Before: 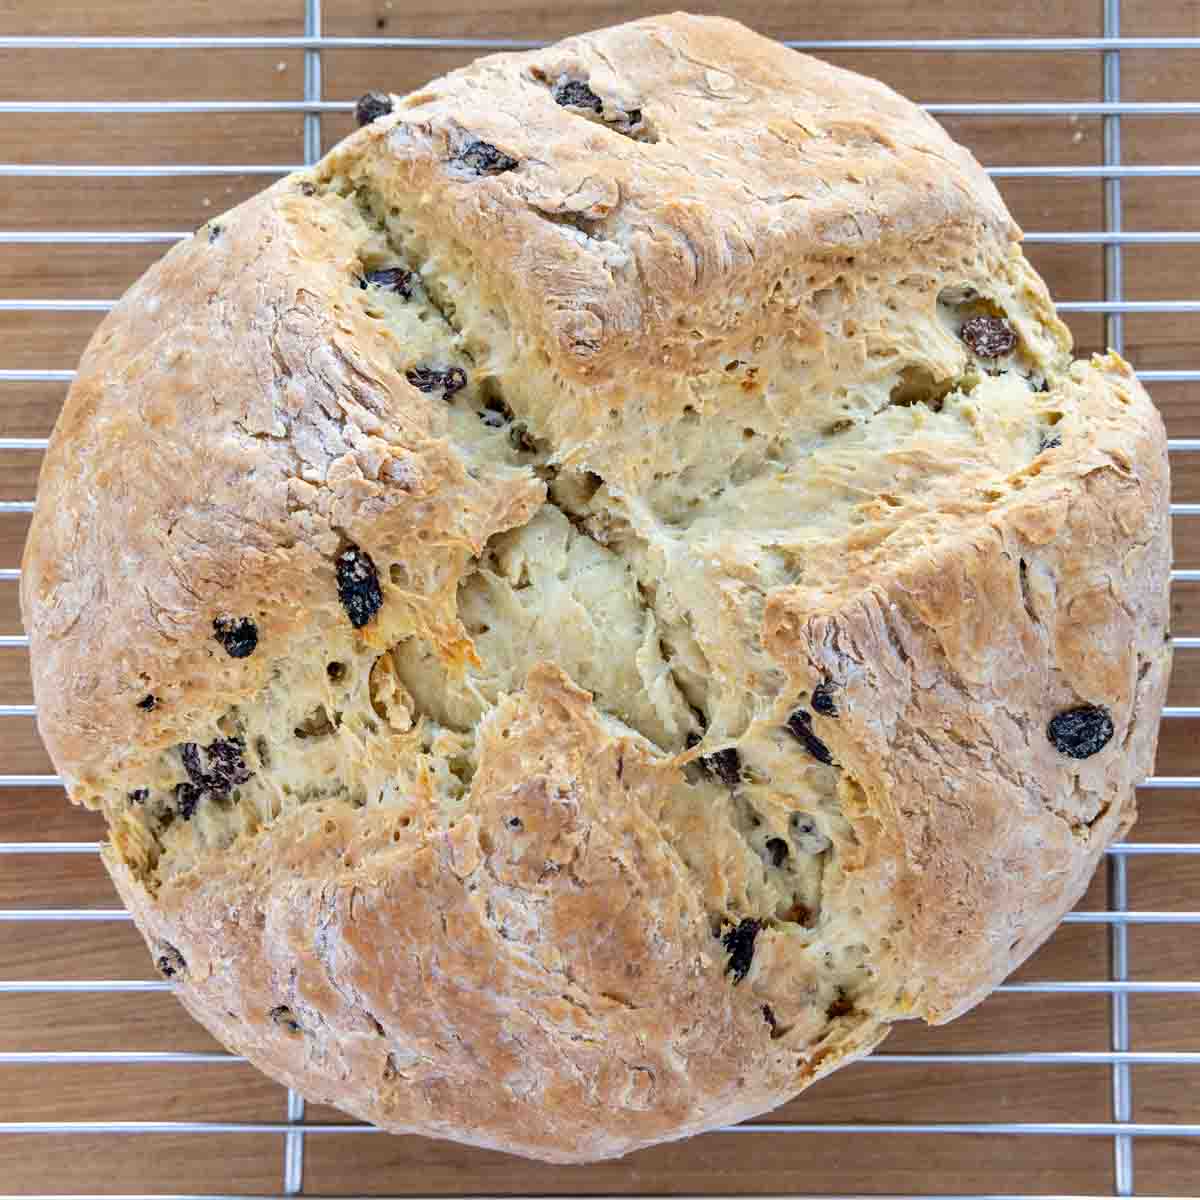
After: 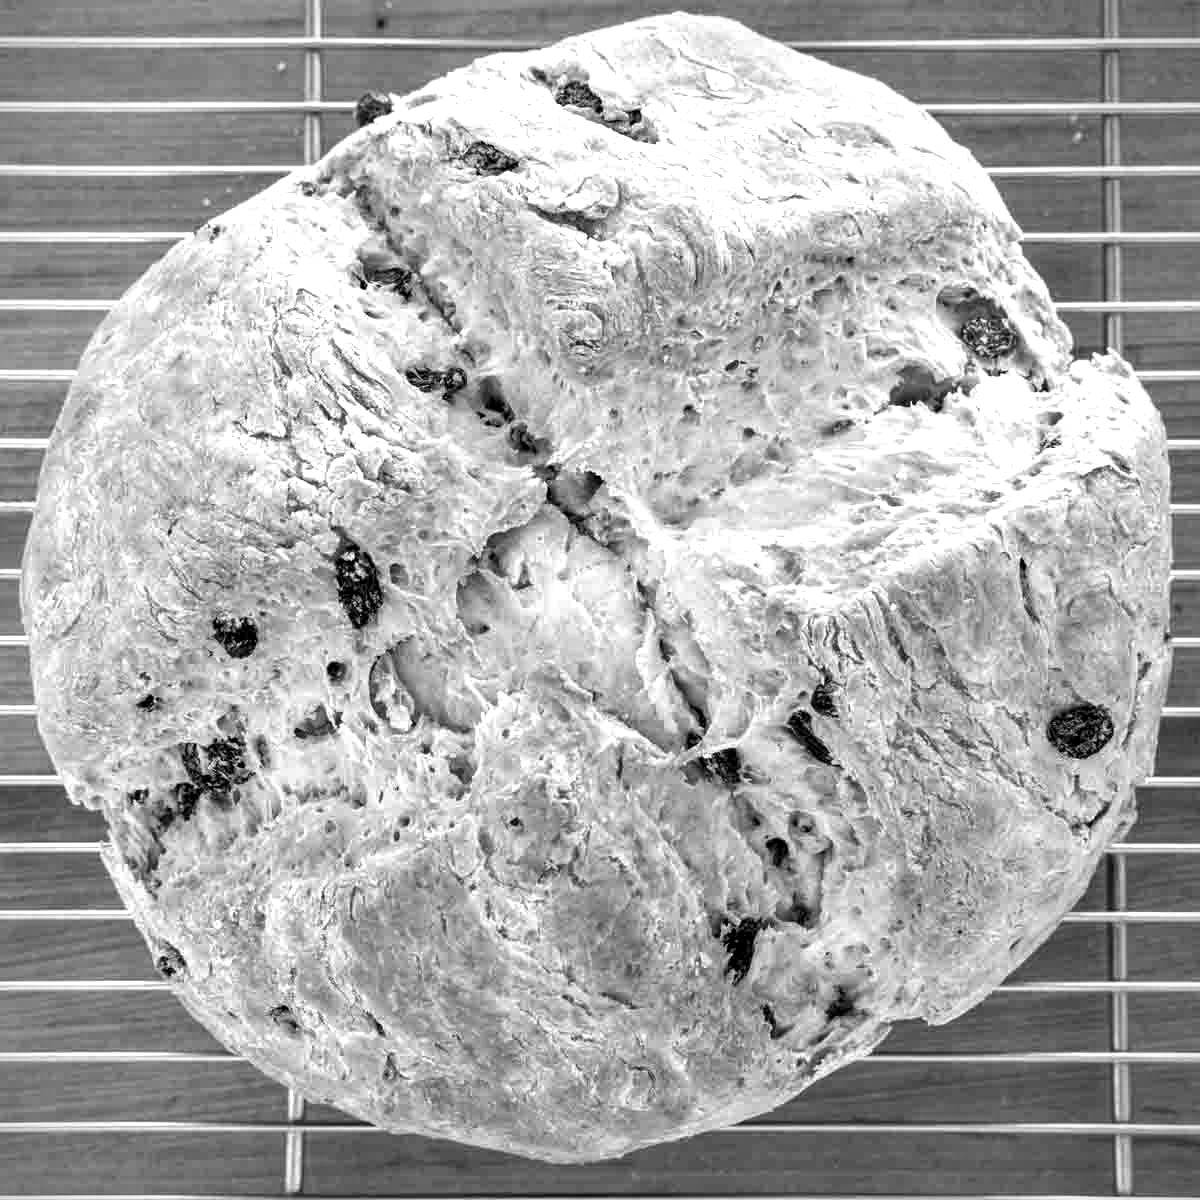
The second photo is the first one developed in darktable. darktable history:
monochrome: a 30.25, b 92.03
local contrast: highlights 100%, shadows 100%, detail 131%, midtone range 0.2
vignetting: fall-off start 91.19%
color balance rgb: shadows lift › chroma 4.21%, shadows lift › hue 252.22°, highlights gain › chroma 1.36%, highlights gain › hue 50.24°, perceptual saturation grading › mid-tones 6.33%, perceptual saturation grading › shadows 72.44%, perceptual brilliance grading › highlights 11.59%, contrast 5.05%
exposure: compensate highlight preservation false
